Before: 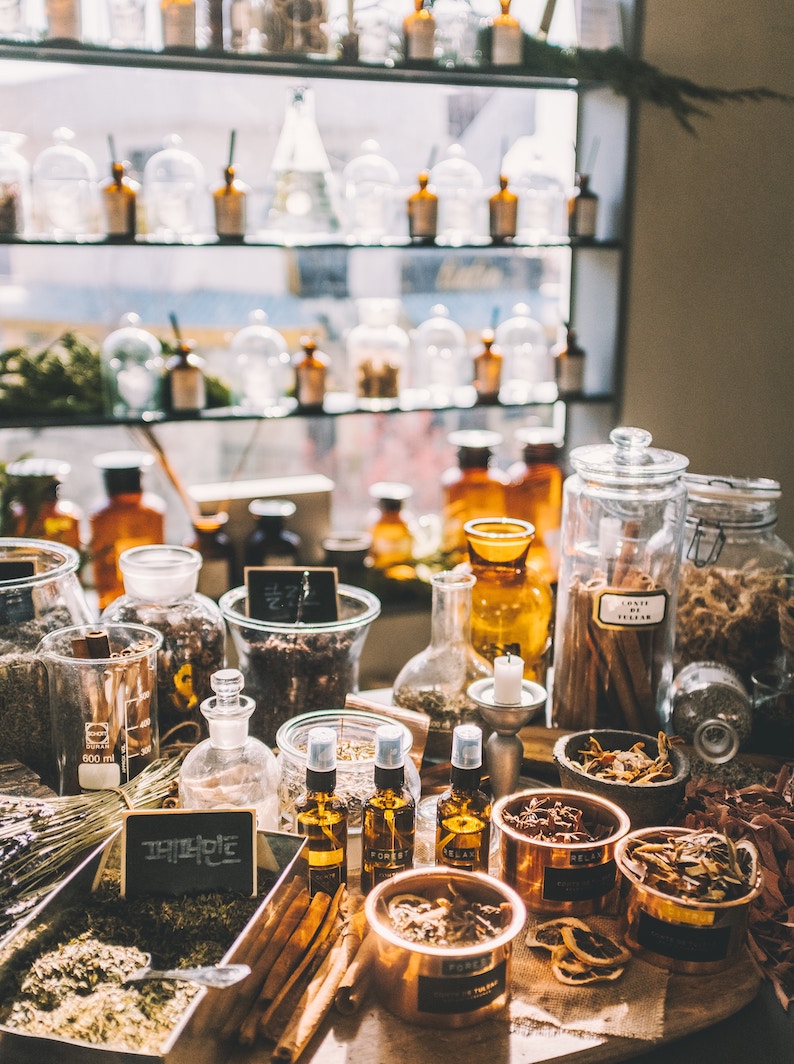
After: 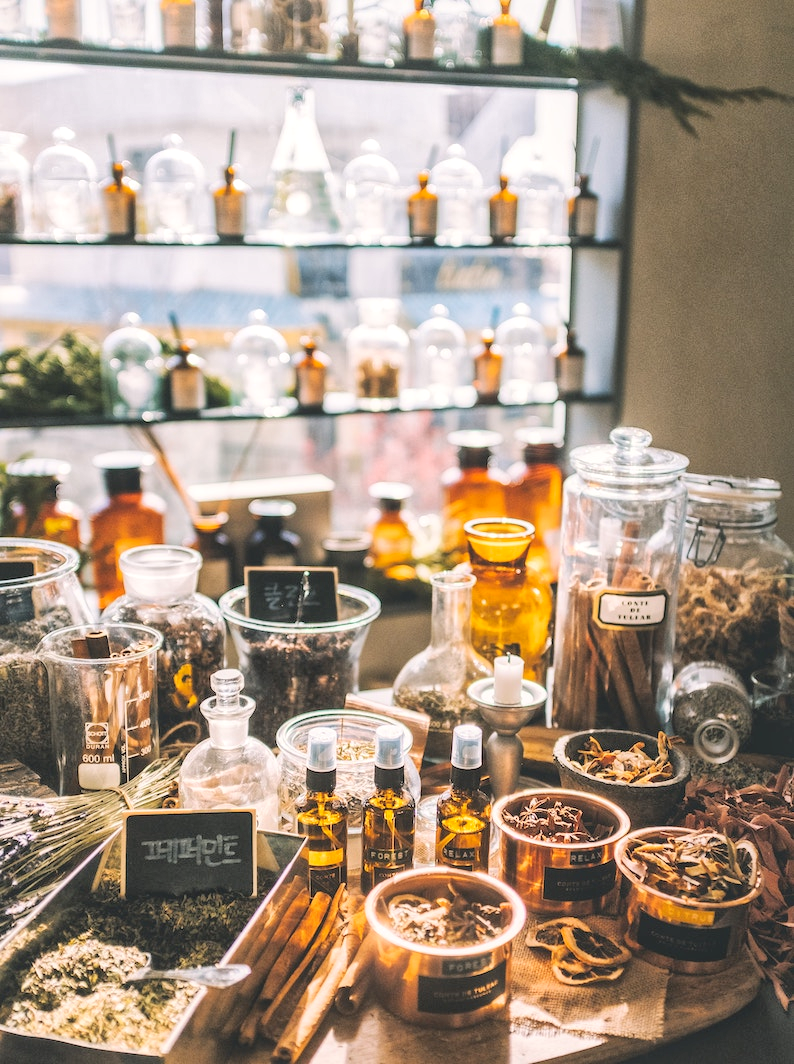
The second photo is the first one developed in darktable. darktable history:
color correction: saturation 1.11
global tonemap: drago (1, 100), detail 1
